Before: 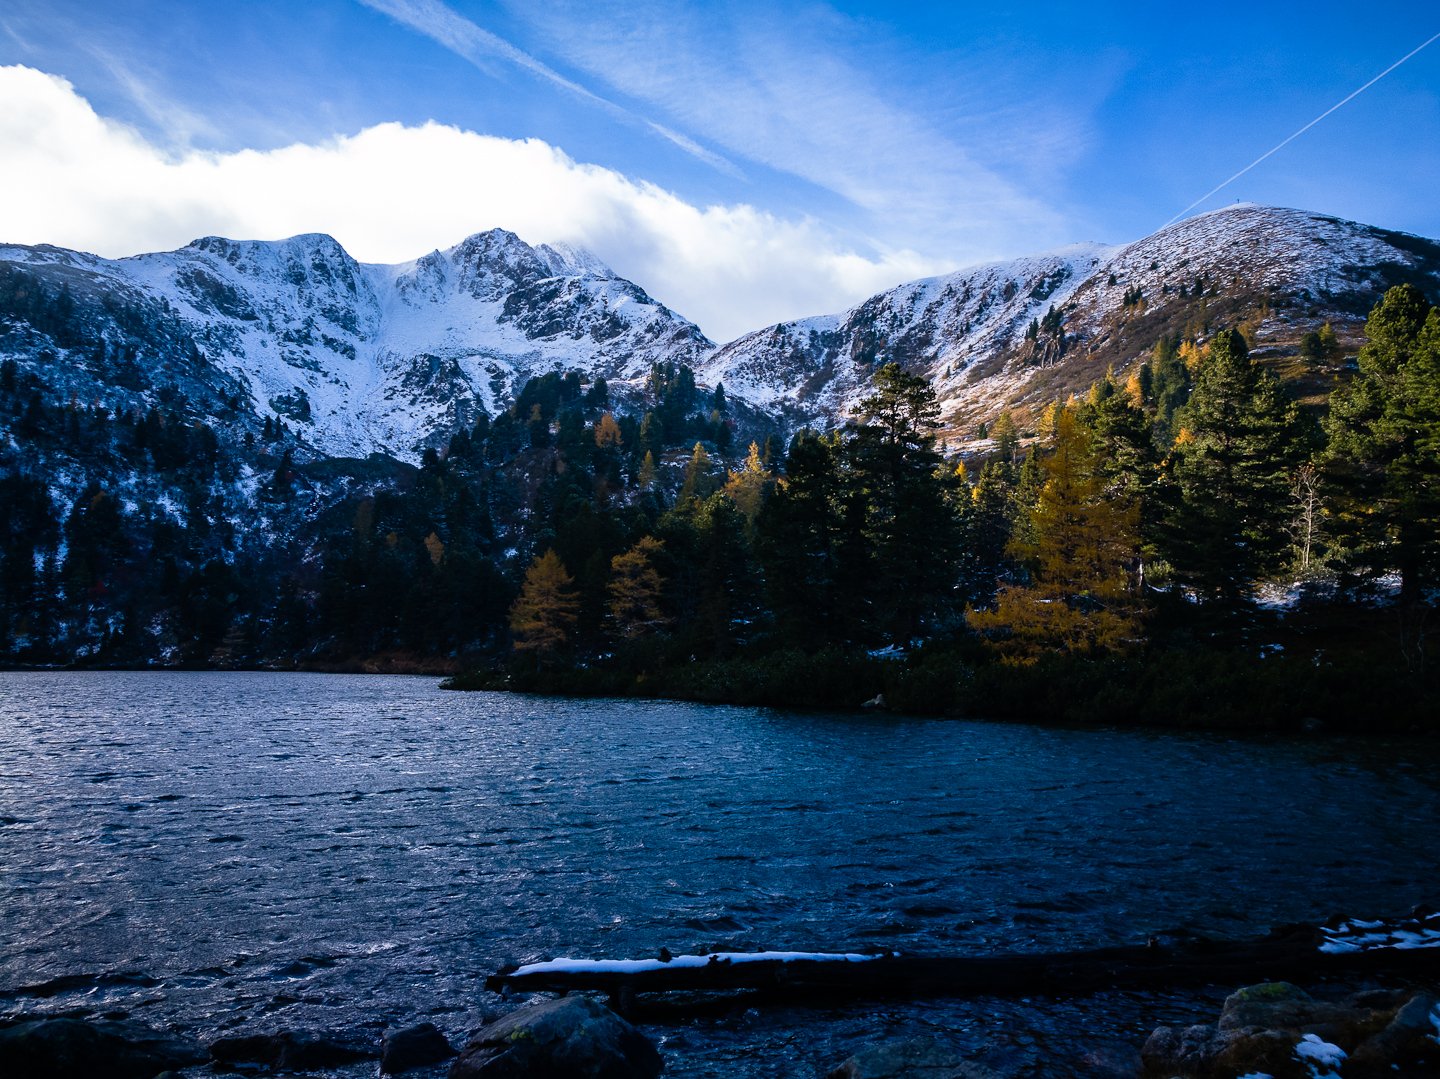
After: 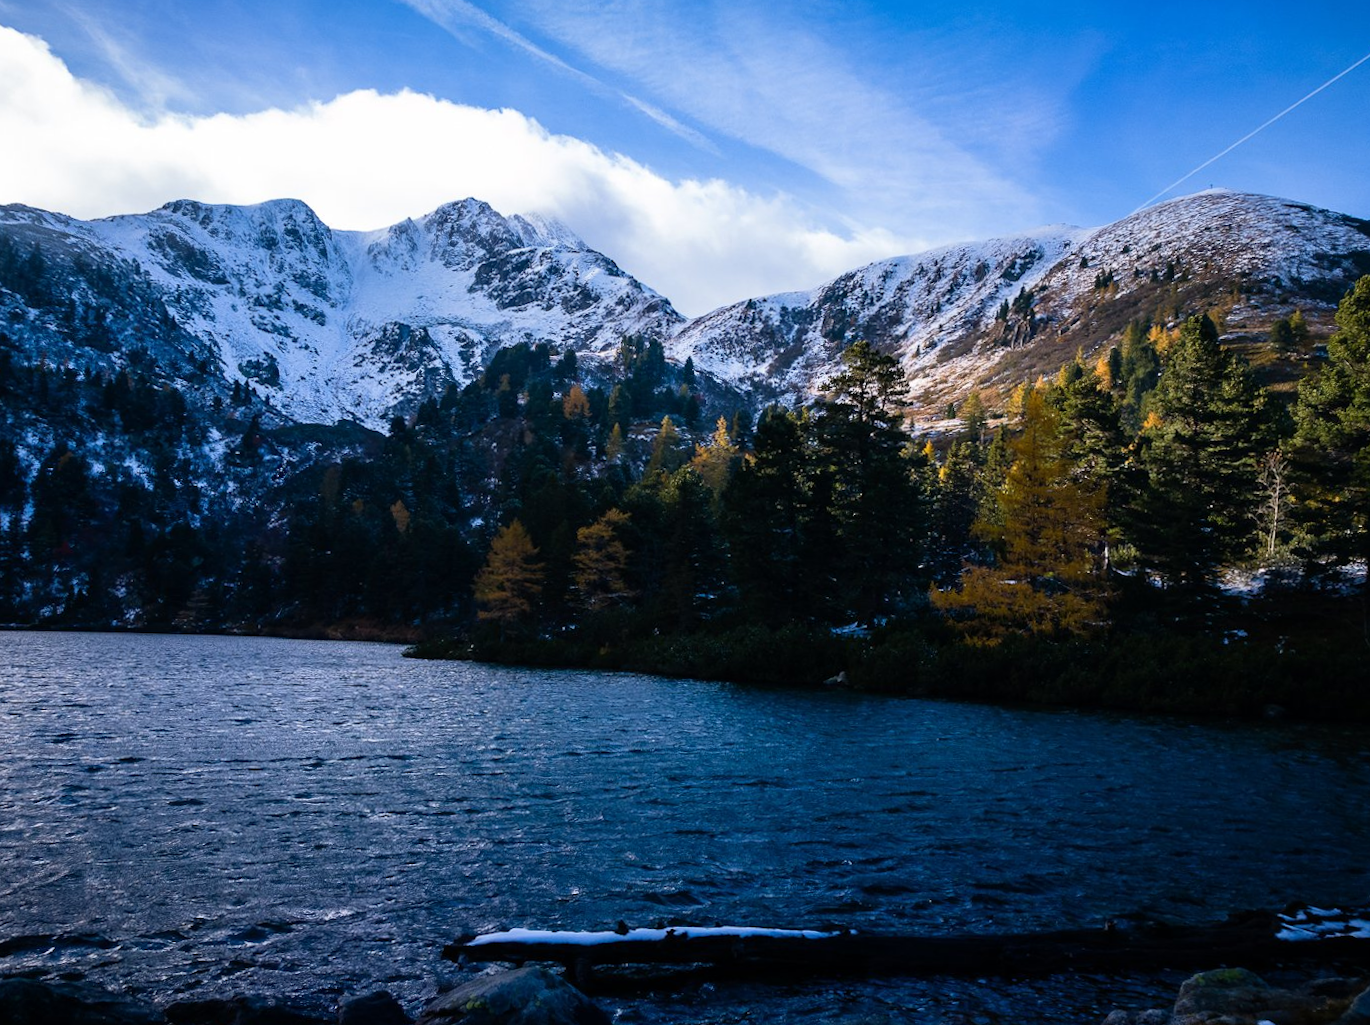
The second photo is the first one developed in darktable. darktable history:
crop and rotate: angle -1.69°
rotate and perspective: rotation -0.45°, automatic cropping original format, crop left 0.008, crop right 0.992, crop top 0.012, crop bottom 0.988
